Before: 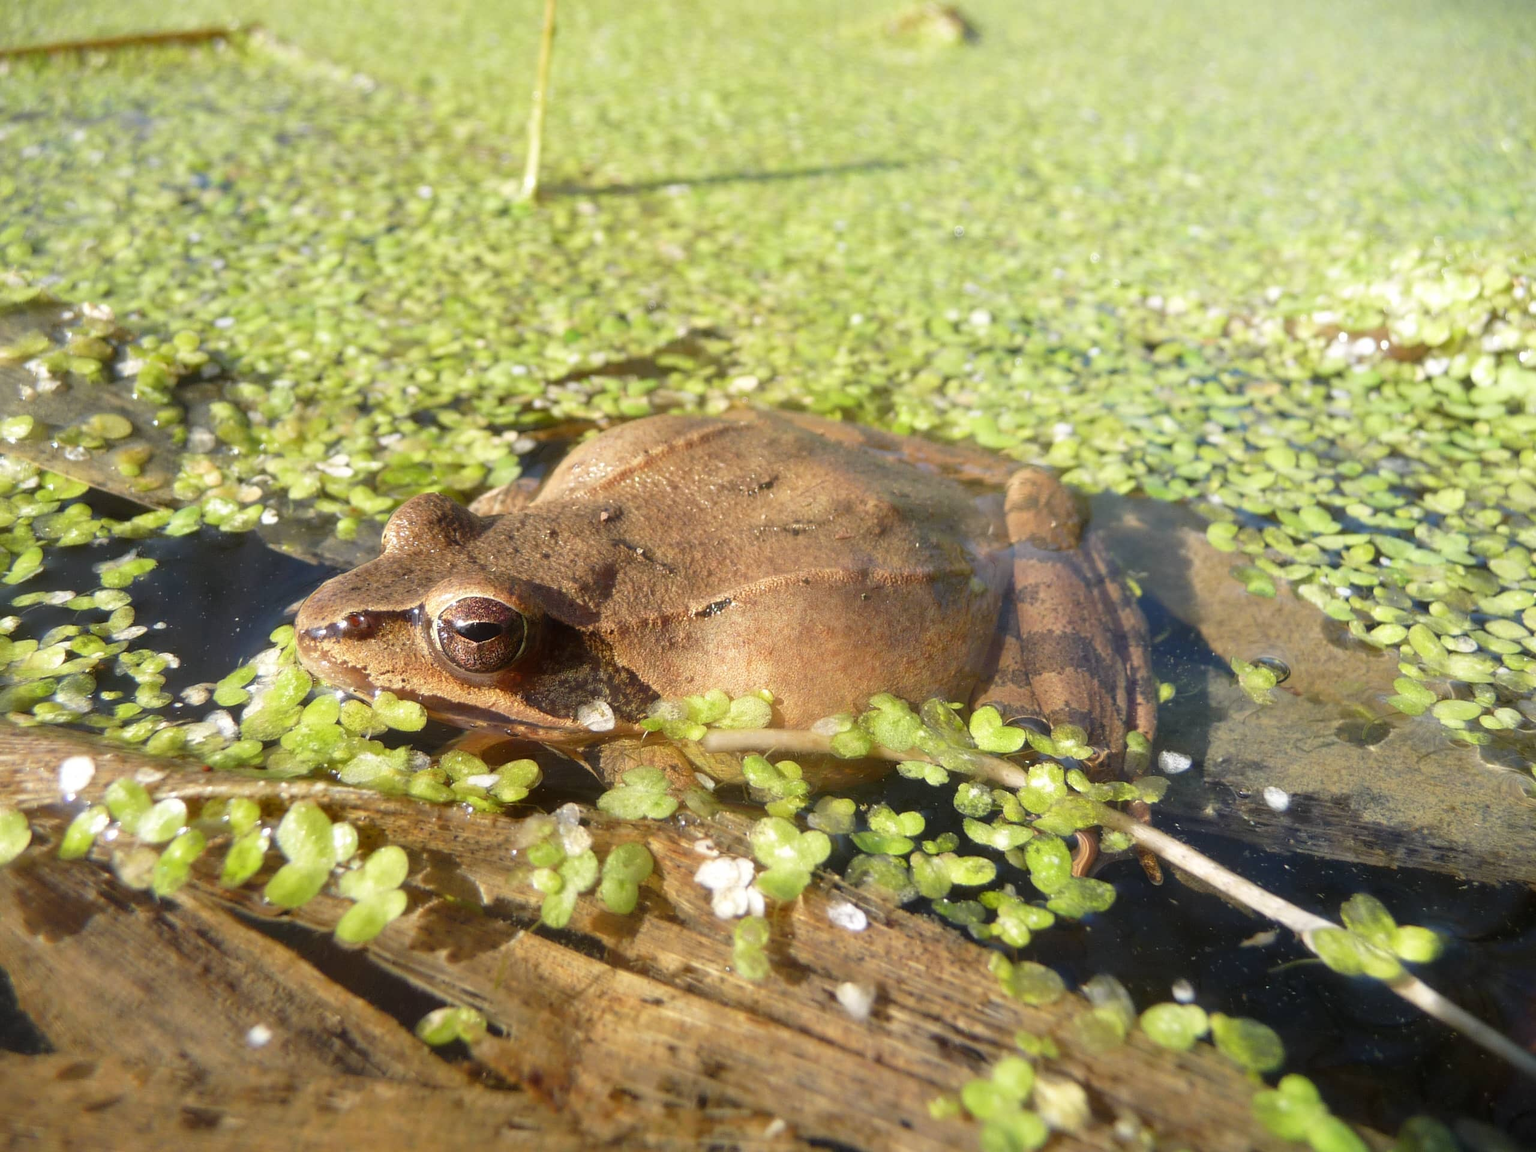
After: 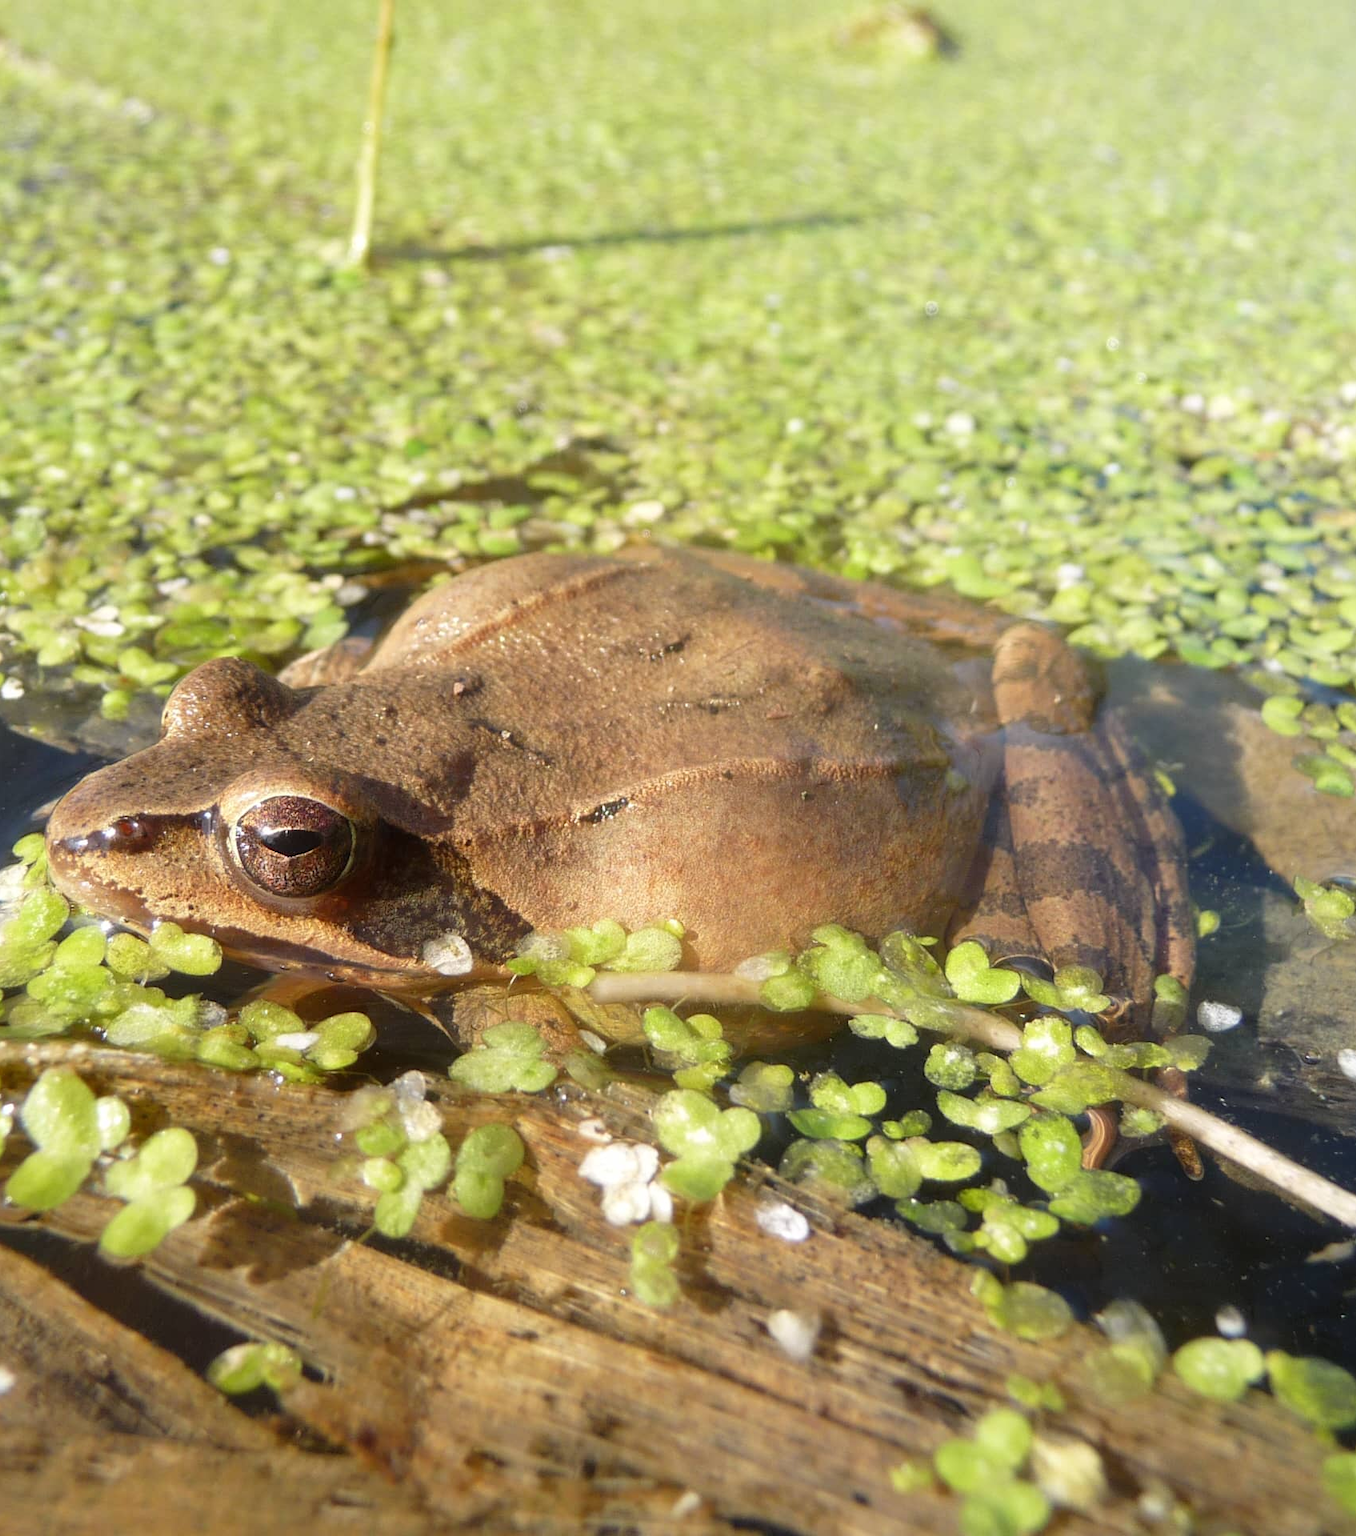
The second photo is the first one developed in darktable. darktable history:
crop: left 16.959%, right 16.786%
